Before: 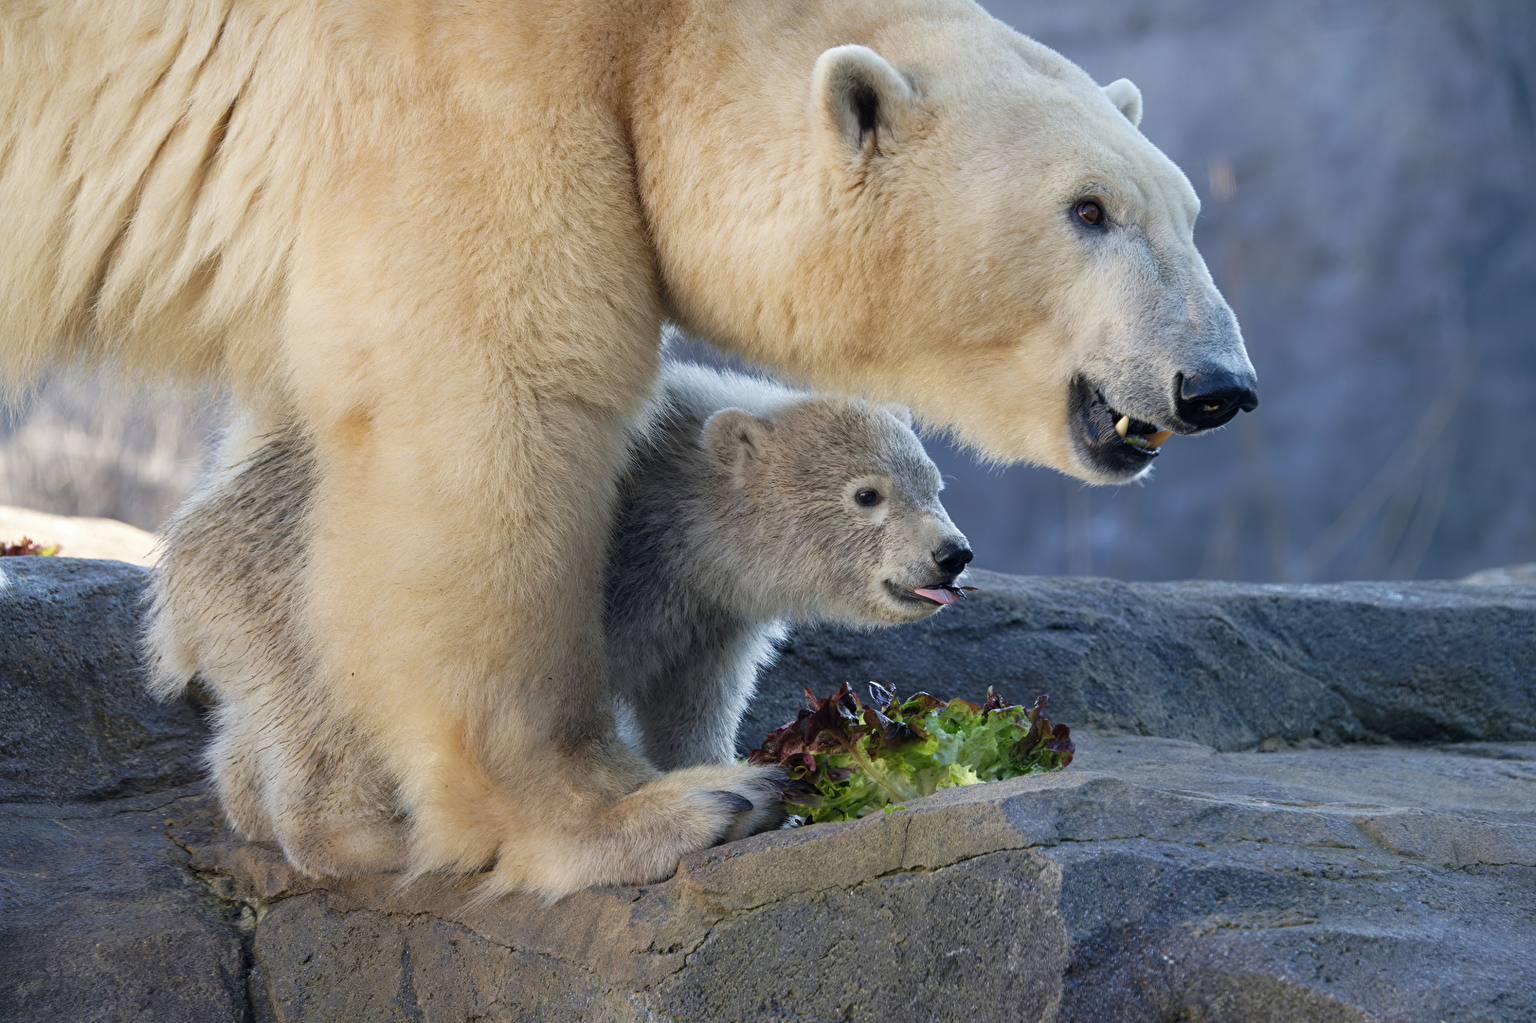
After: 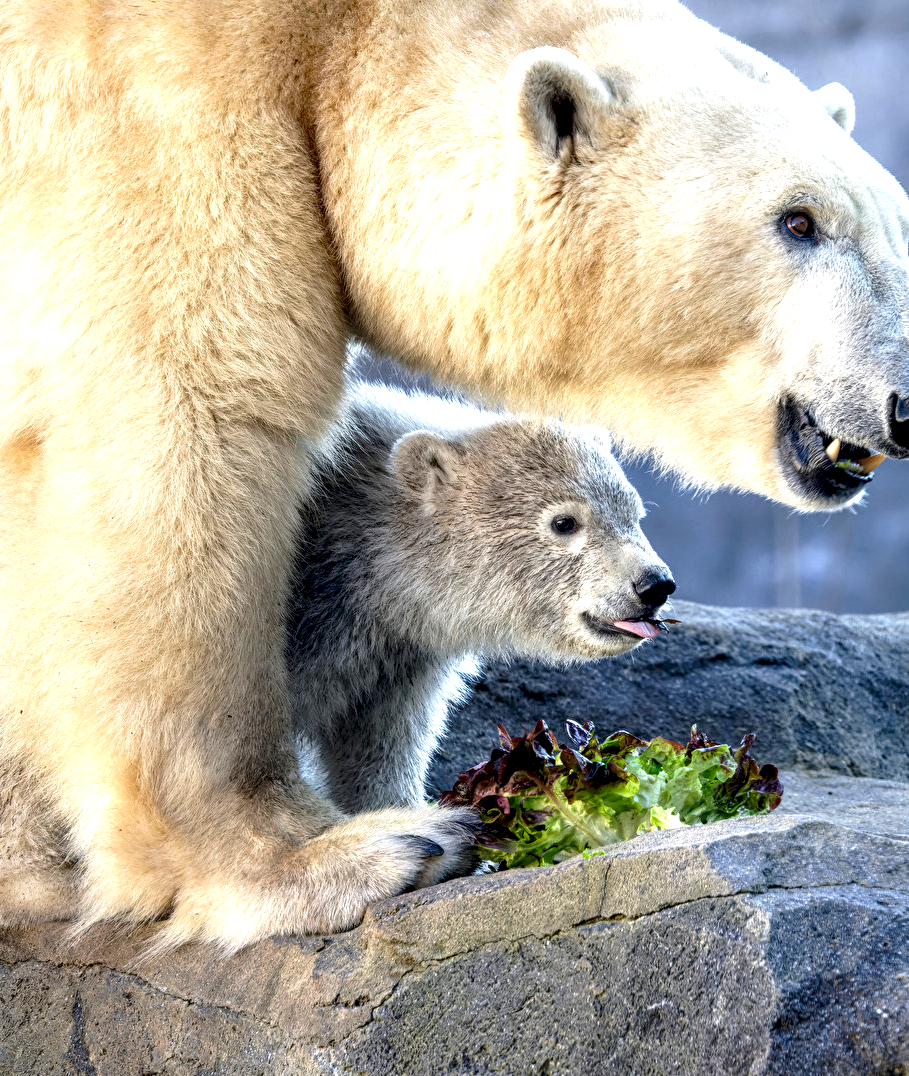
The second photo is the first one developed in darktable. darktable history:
vibrance: on, module defaults
local contrast: detail 160%
crop: left 21.674%, right 22.086%
exposure: black level correction 0.008, exposure 0.979 EV, compensate highlight preservation false
